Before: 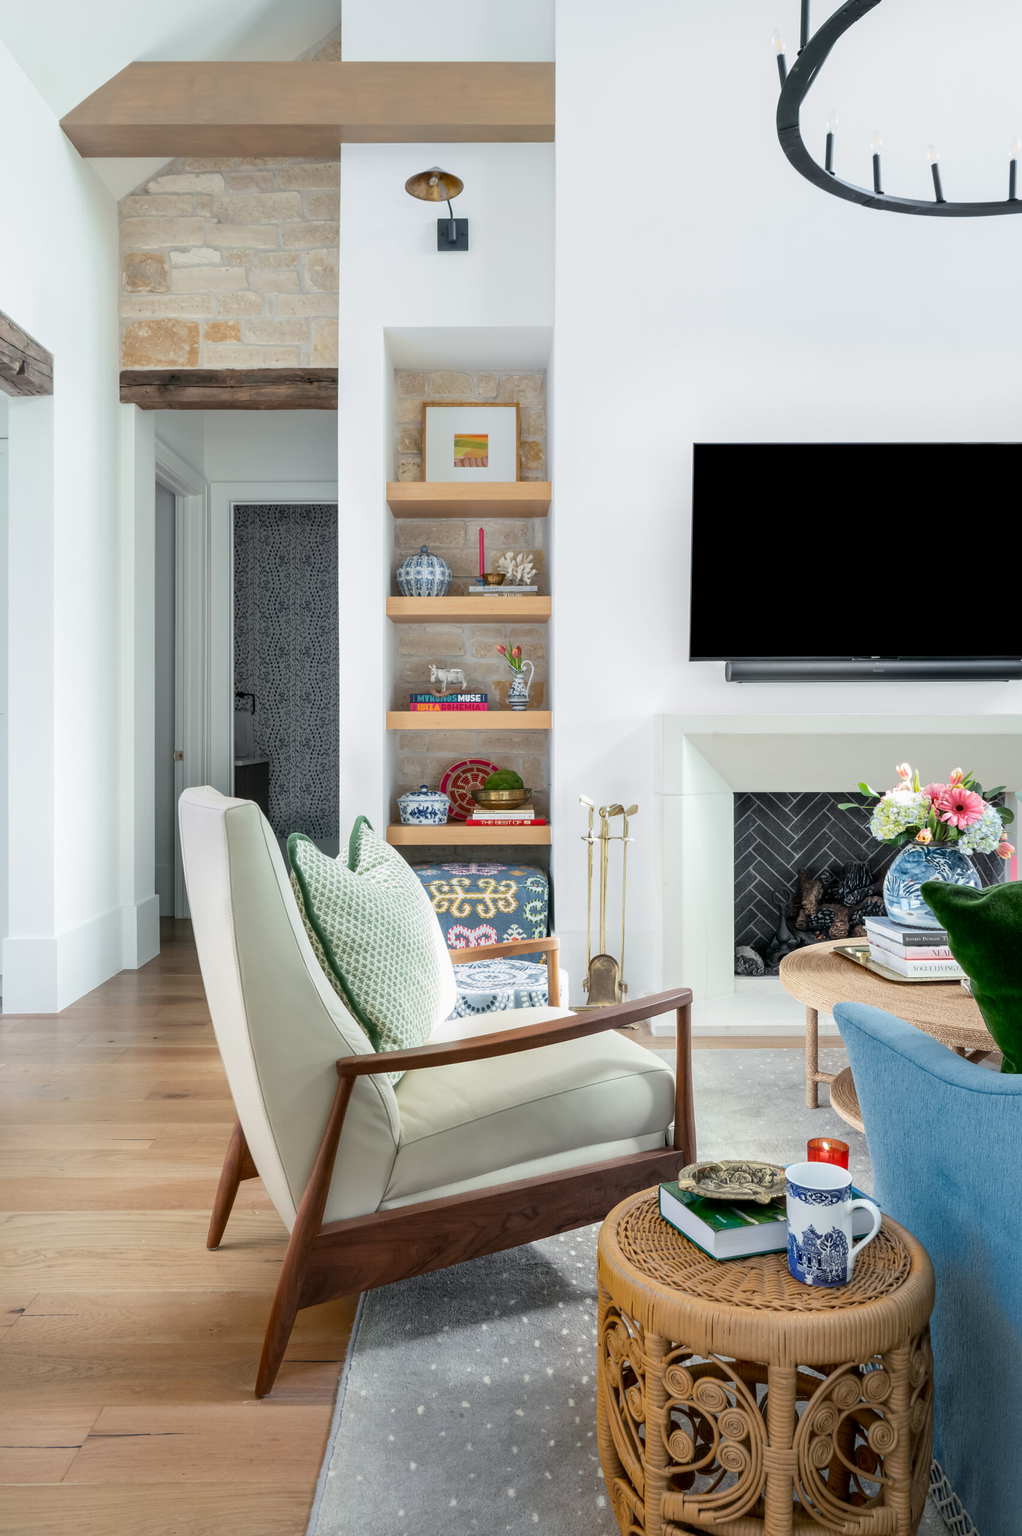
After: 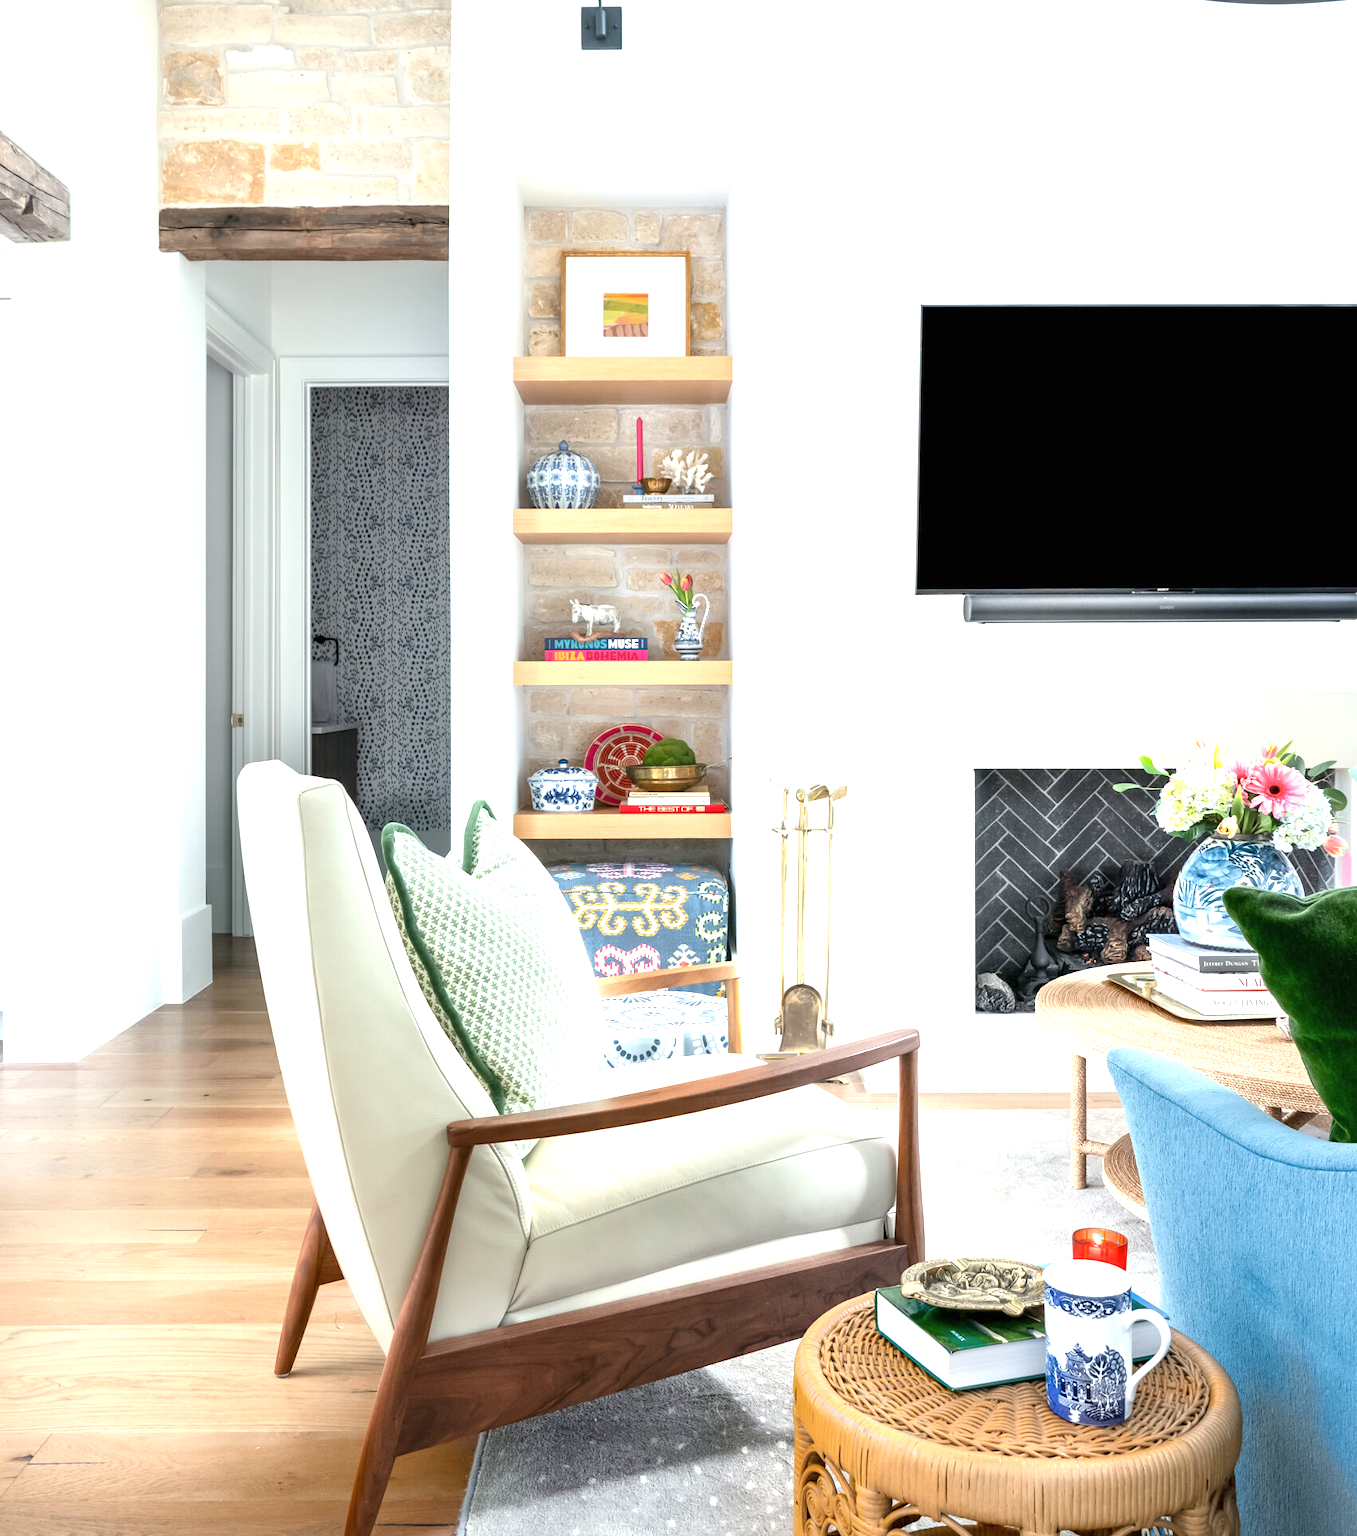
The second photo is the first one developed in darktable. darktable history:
color zones: curves: ch0 [(0.25, 0.5) (0.428, 0.473) (0.75, 0.5)]; ch1 [(0.243, 0.479) (0.398, 0.452) (0.75, 0.5)]
crop: top 13.935%, bottom 10.775%
exposure: black level correction 0, exposure 1.102 EV, compensate exposure bias true, compensate highlight preservation false
